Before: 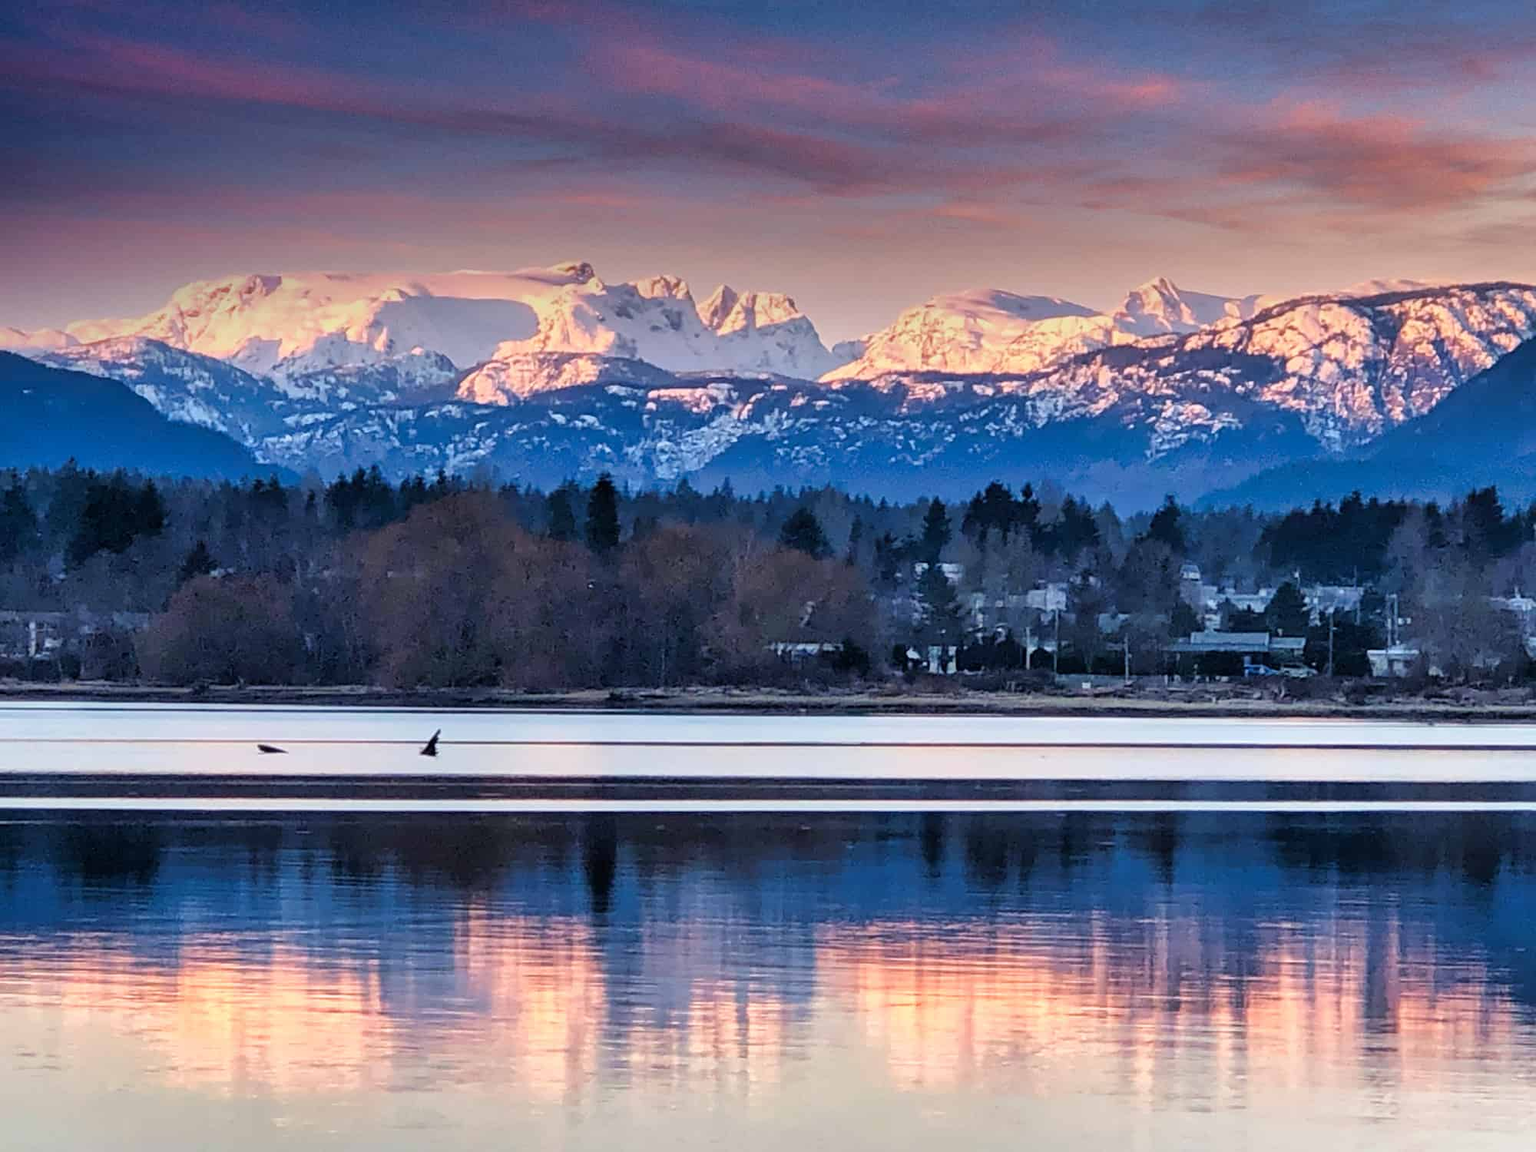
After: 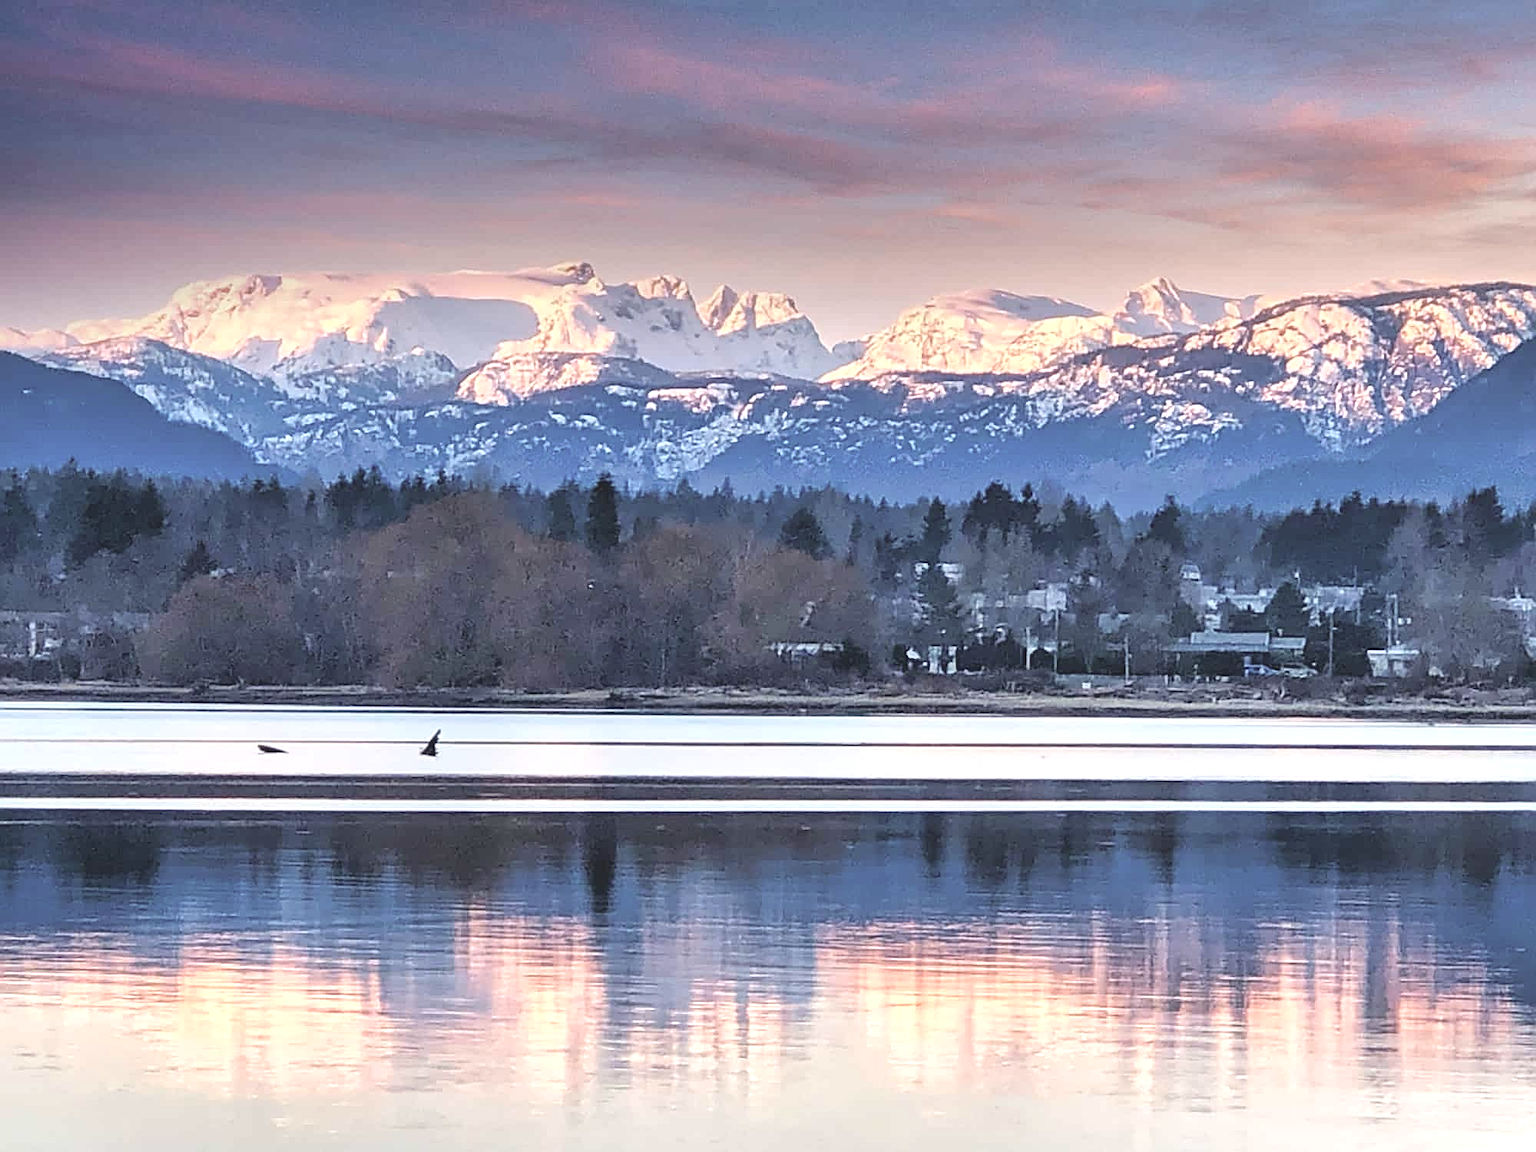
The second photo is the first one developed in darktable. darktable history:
exposure: black level correction 0, exposure 1.1 EV, compensate exposure bias true, compensate highlight preservation false
sharpen: amount 0.55
contrast brightness saturation: contrast -0.26, saturation -0.43
